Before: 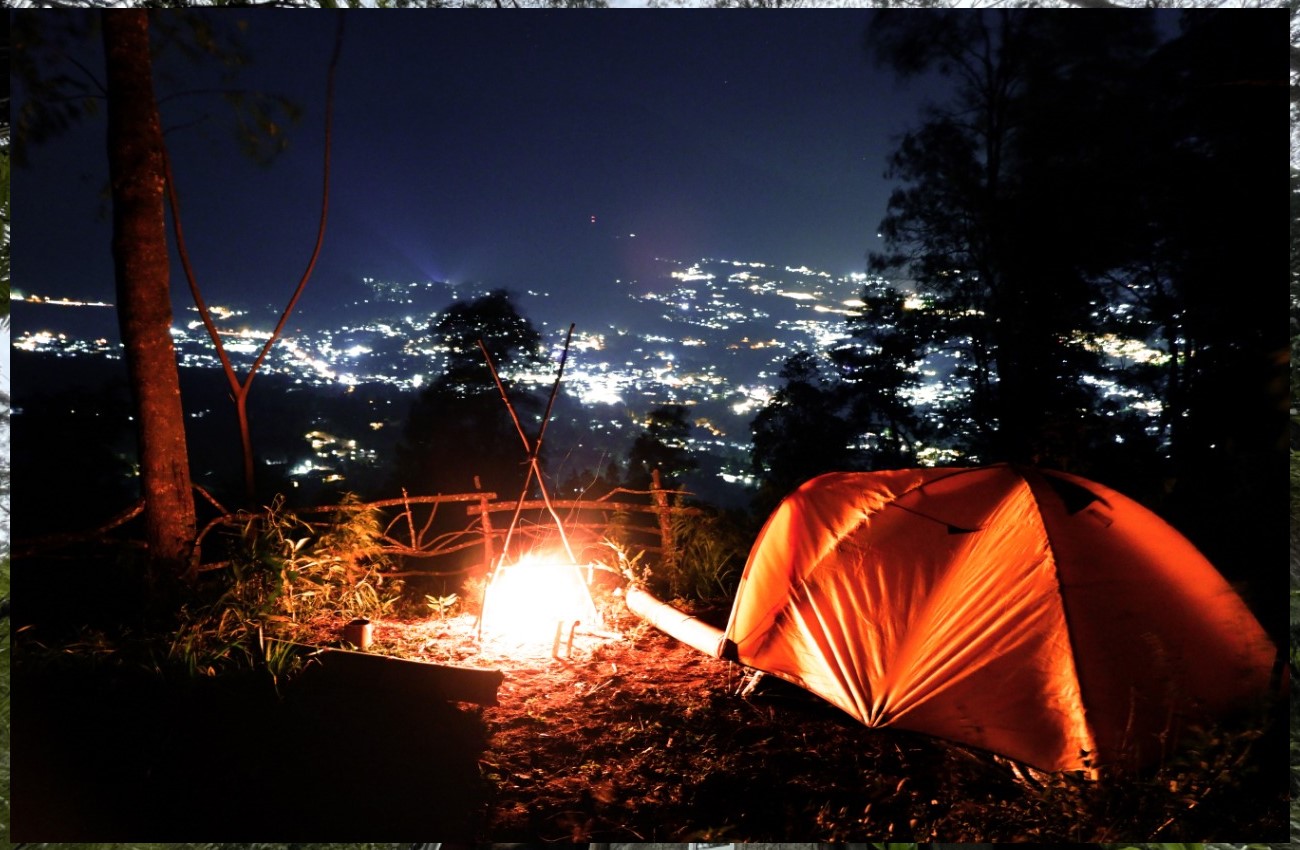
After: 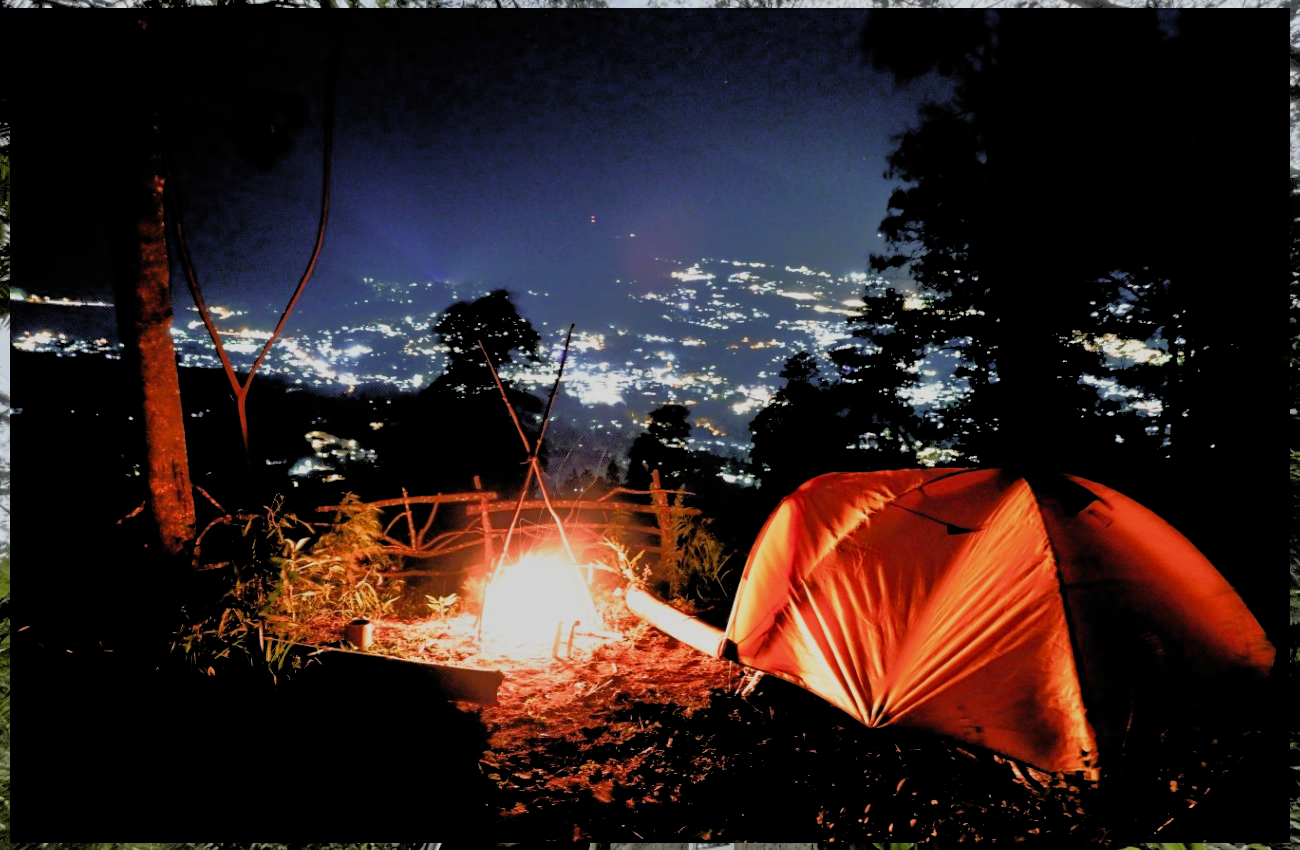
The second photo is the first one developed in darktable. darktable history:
filmic rgb: black relative exposure -4.58 EV, white relative exposure 4.8 EV, threshold 3 EV, hardness 2.36, latitude 36.07%, contrast 1.048, highlights saturation mix 1.32%, shadows ↔ highlights balance 1.25%, color science v4 (2020), enable highlight reconstruction true
tone equalizer: -8 EV -0.528 EV, -7 EV -0.319 EV, -6 EV -0.083 EV, -5 EV 0.413 EV, -4 EV 0.985 EV, -3 EV 0.791 EV, -2 EV -0.01 EV, -1 EV 0.14 EV, +0 EV -0.012 EV, smoothing 1
